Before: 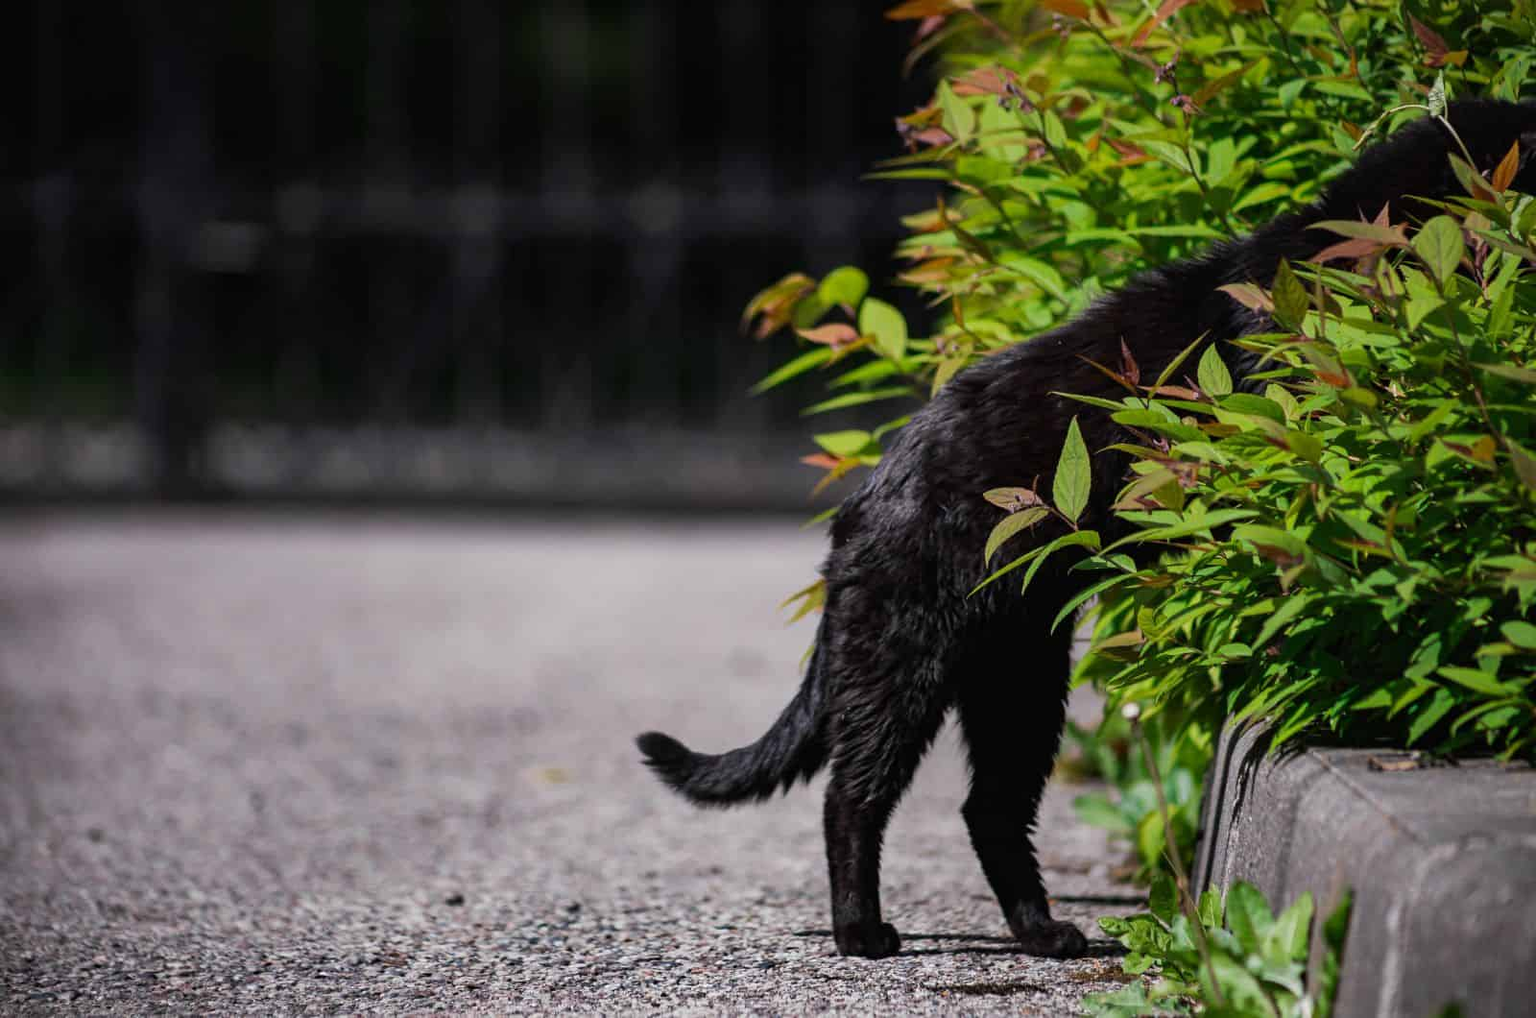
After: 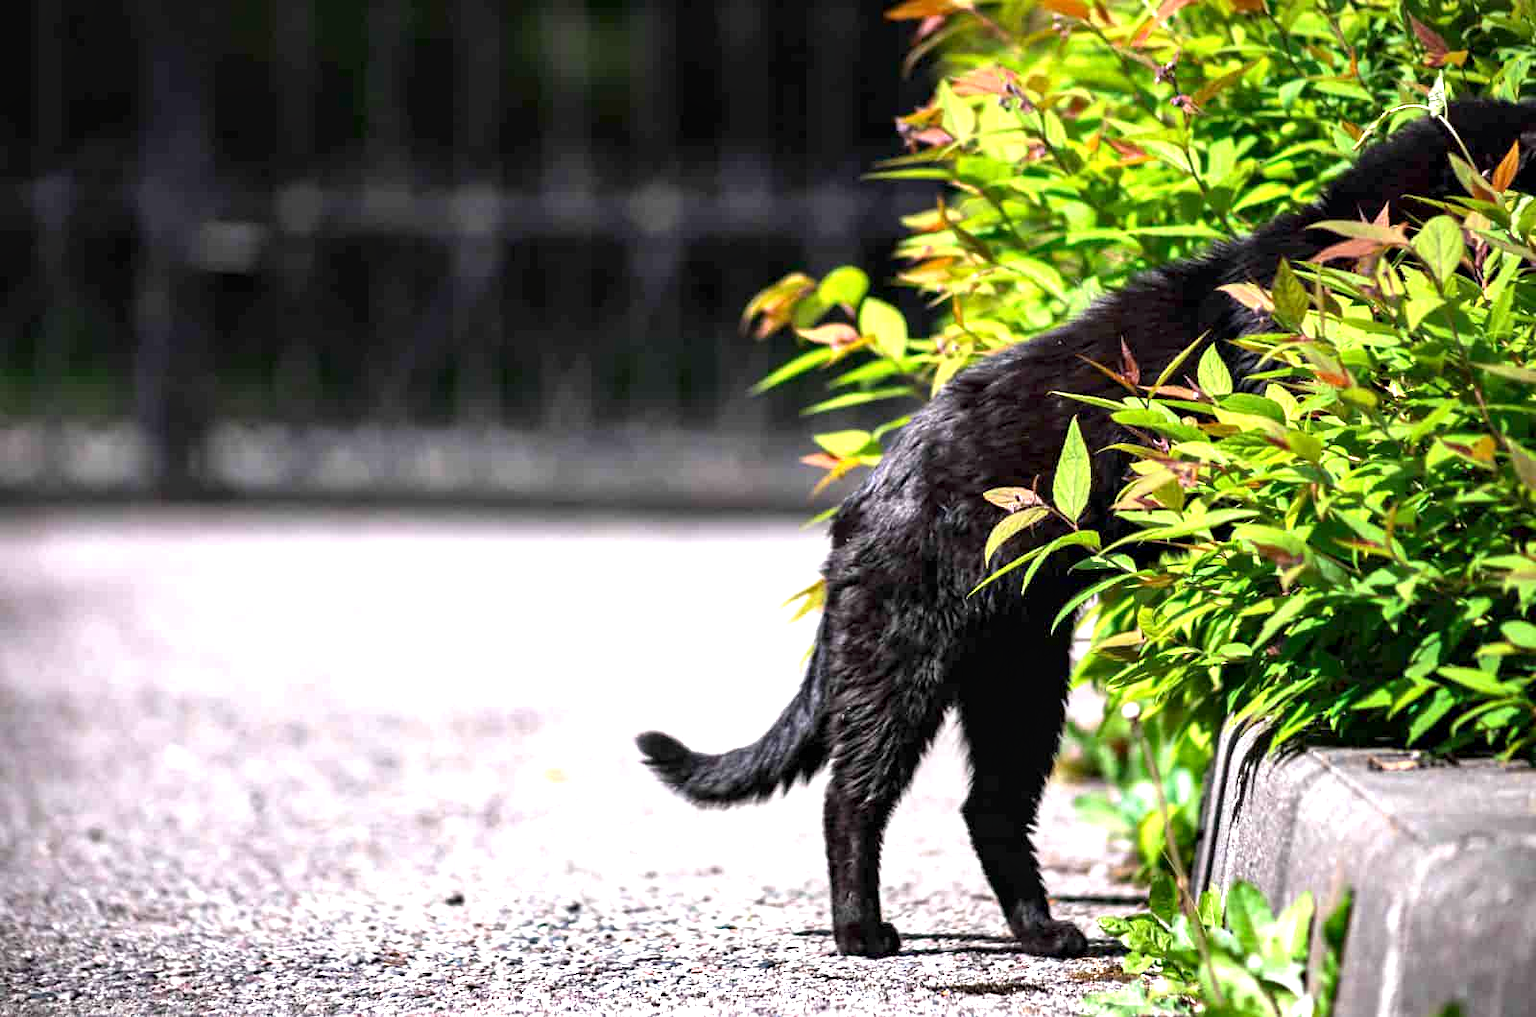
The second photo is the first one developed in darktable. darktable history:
contrast equalizer: y [[0.6 ×6], [0.55 ×6], [0 ×6], [0 ×6], [0 ×6]], mix 0.272
exposure: black level correction 0.001, exposure 1.648 EV, compensate exposure bias true, compensate highlight preservation false
